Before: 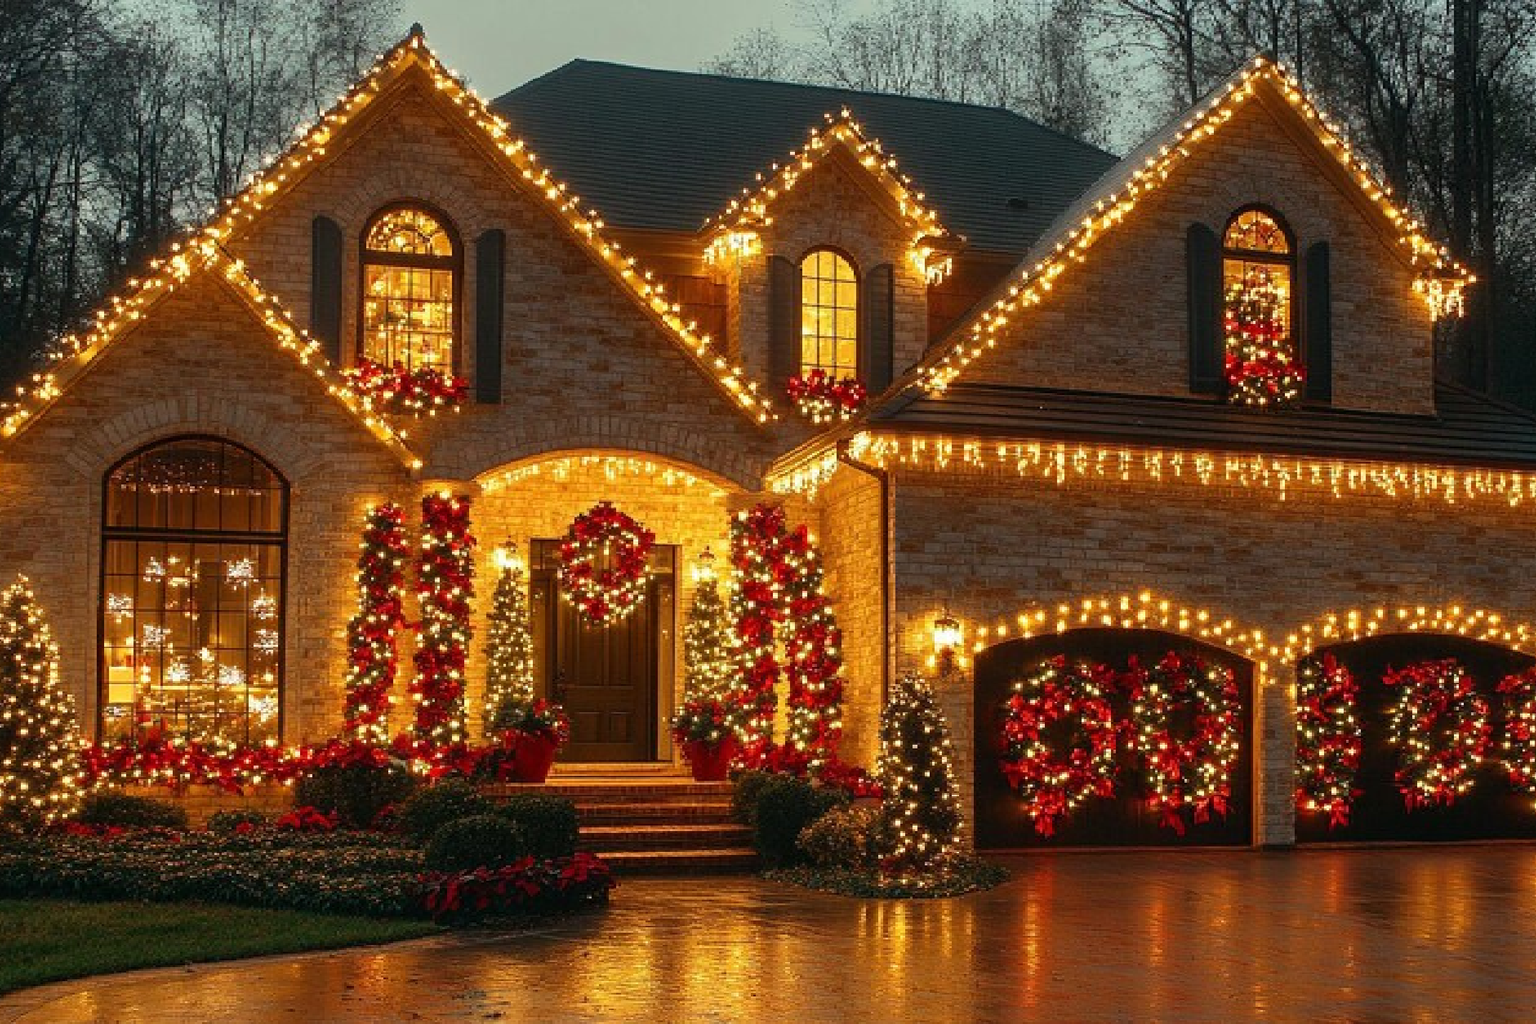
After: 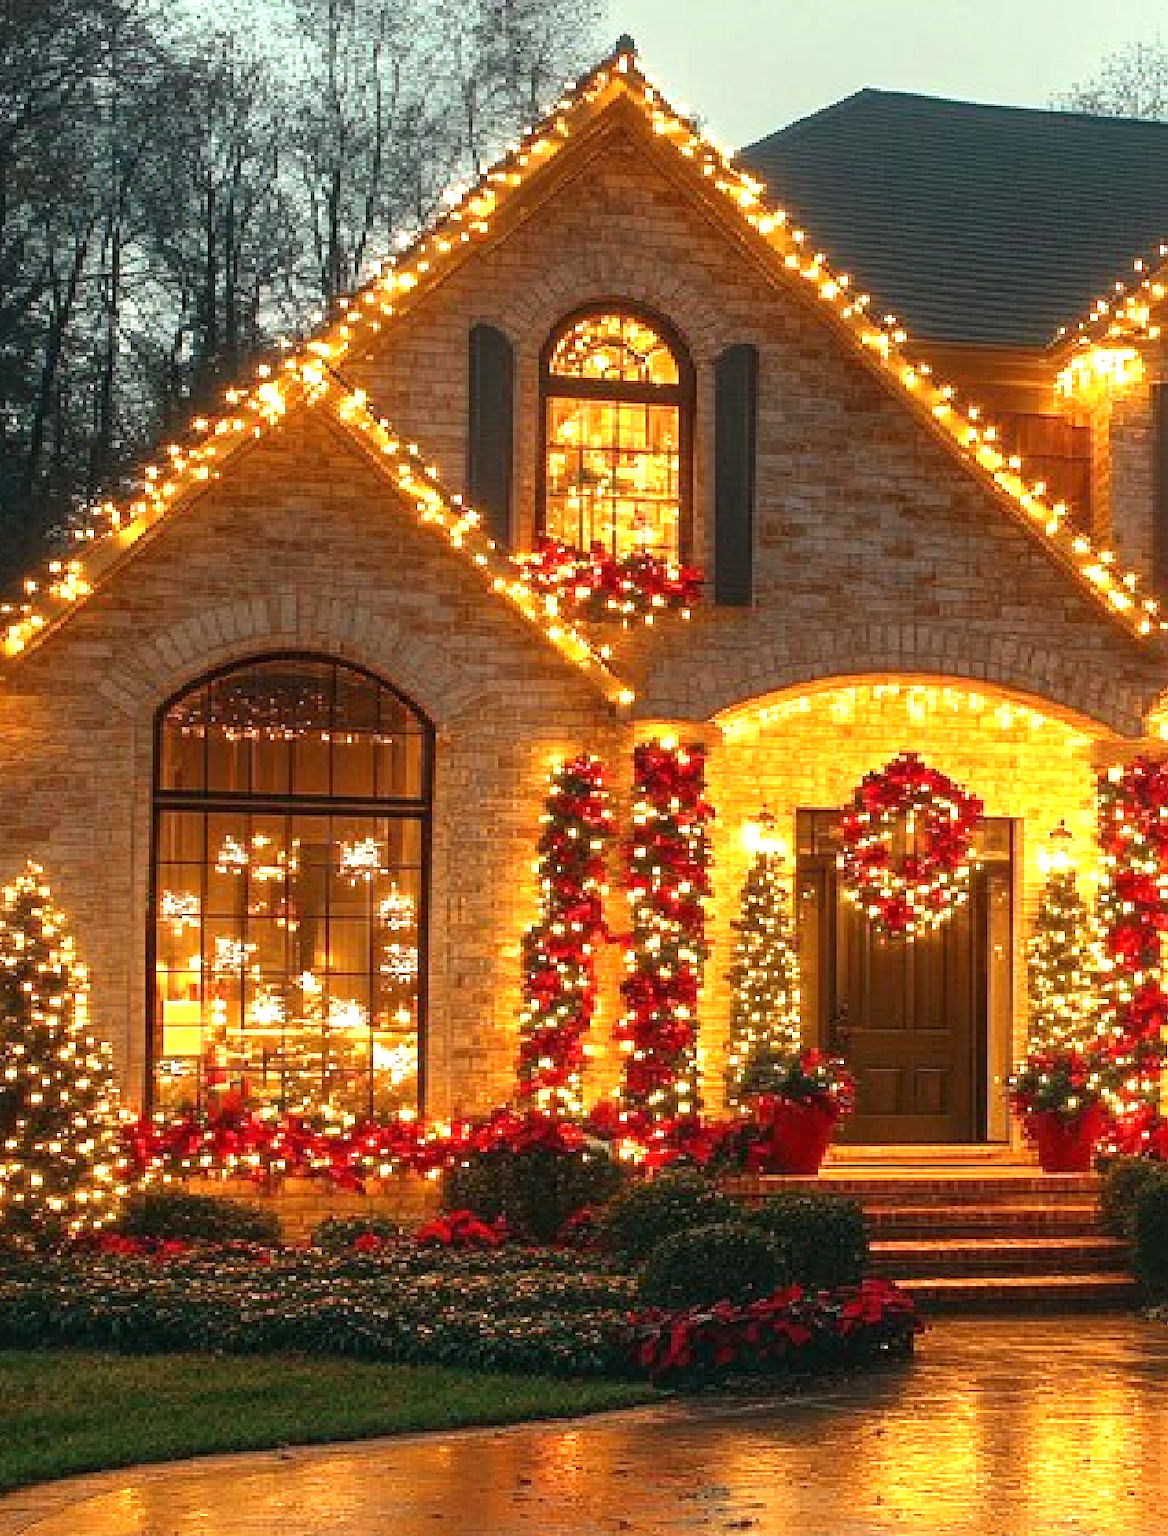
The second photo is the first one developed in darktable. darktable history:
crop and rotate: left 0.017%, top 0%, right 49.27%
exposure: black level correction 0, exposure 0.953 EV, compensate exposure bias true, compensate highlight preservation false
